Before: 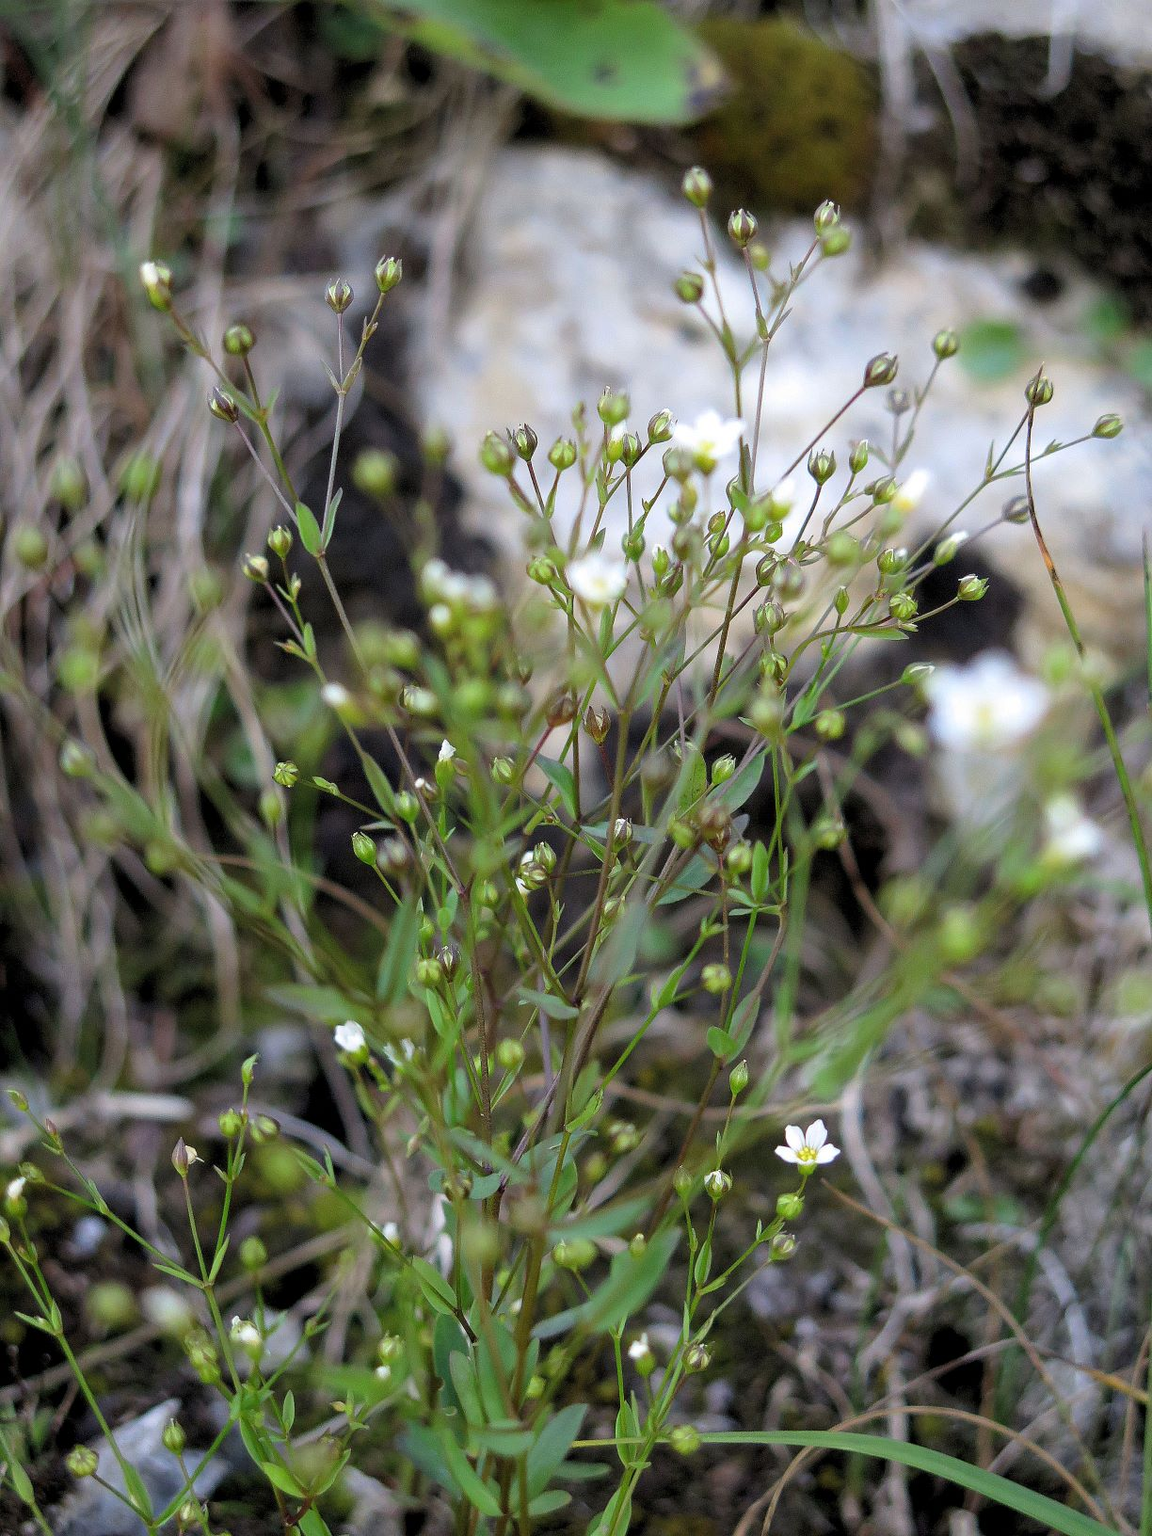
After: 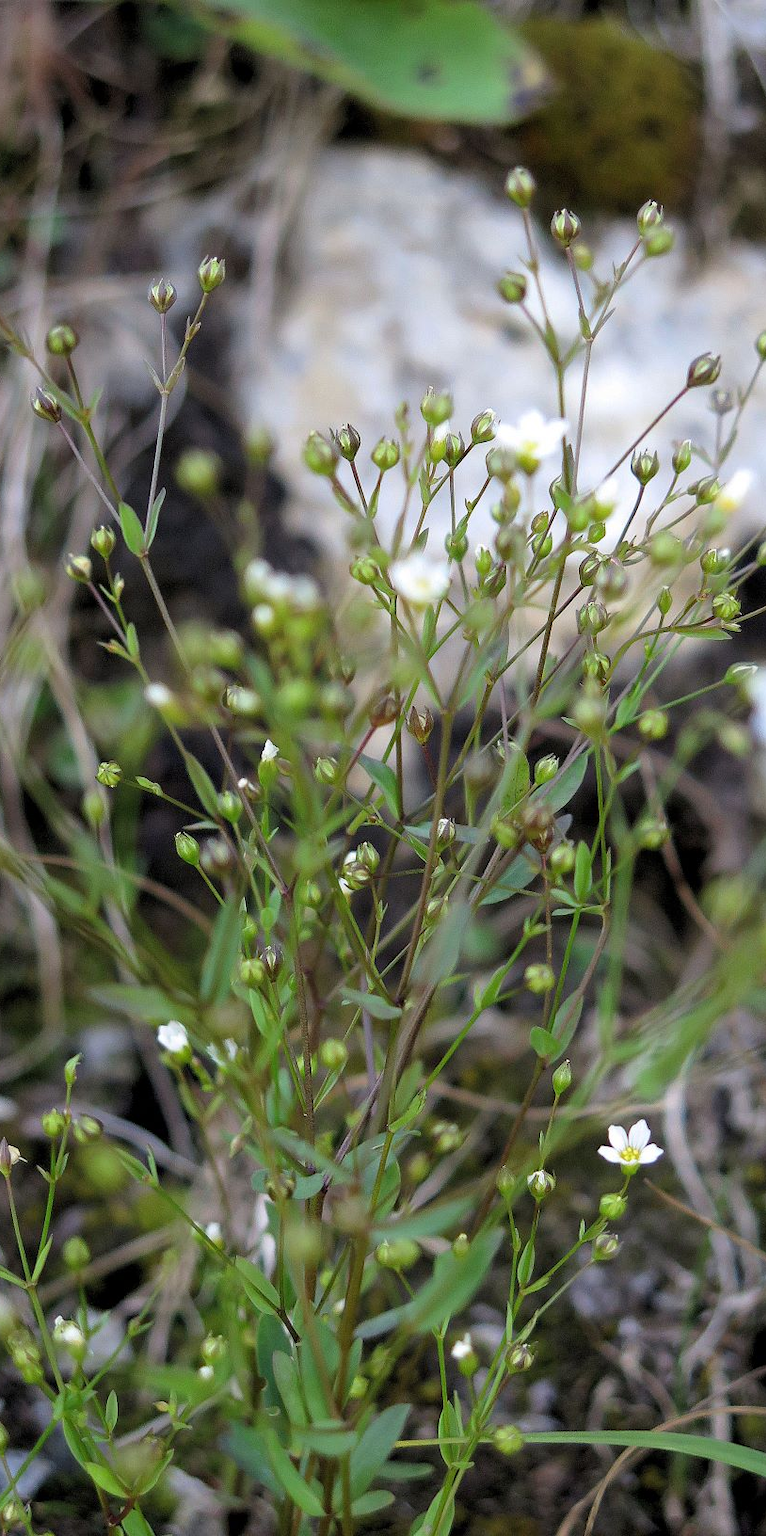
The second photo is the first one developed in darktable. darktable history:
crop and rotate: left 15.396%, right 18.047%
